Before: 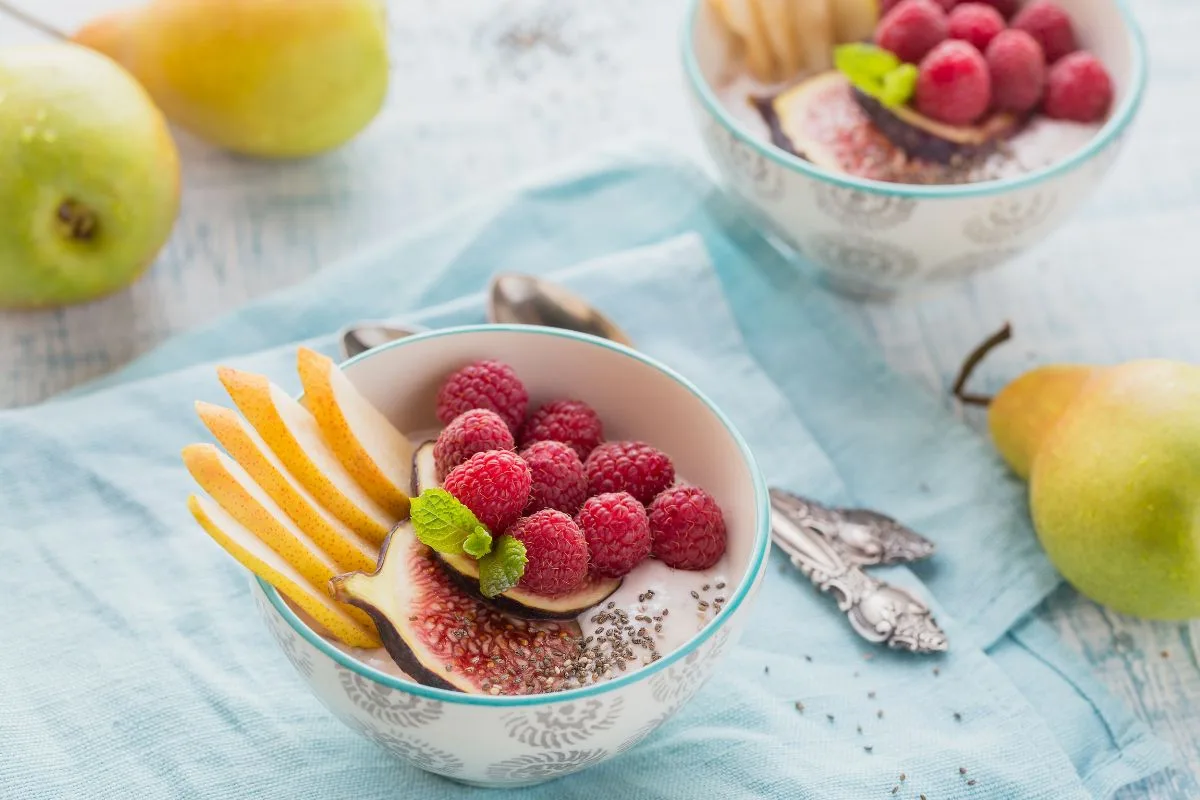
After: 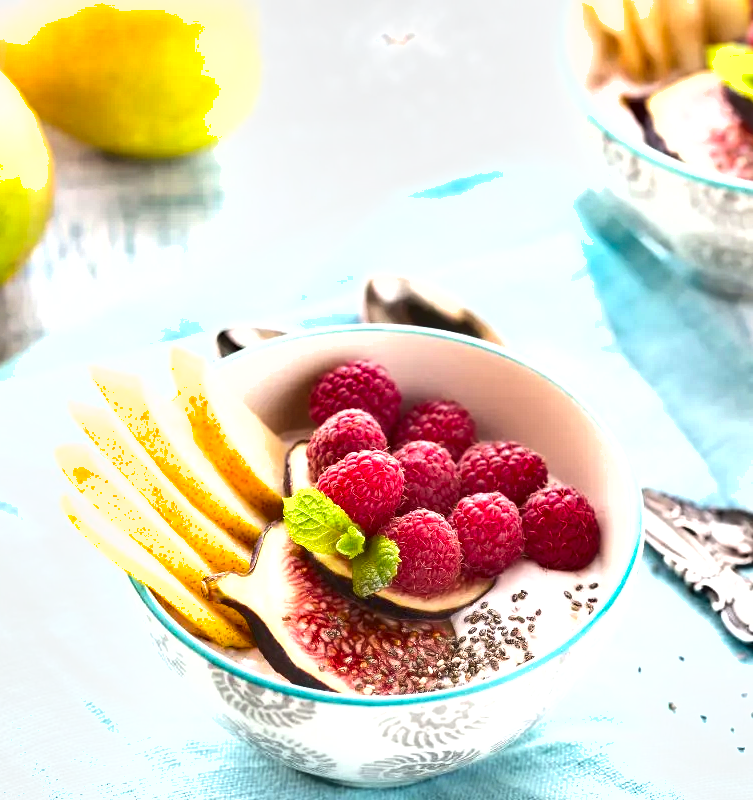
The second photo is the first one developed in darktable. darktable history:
exposure: black level correction 0, exposure 1.015 EV, compensate exposure bias true, compensate highlight preservation false
shadows and highlights: soften with gaussian
crop: left 10.644%, right 26.528%
